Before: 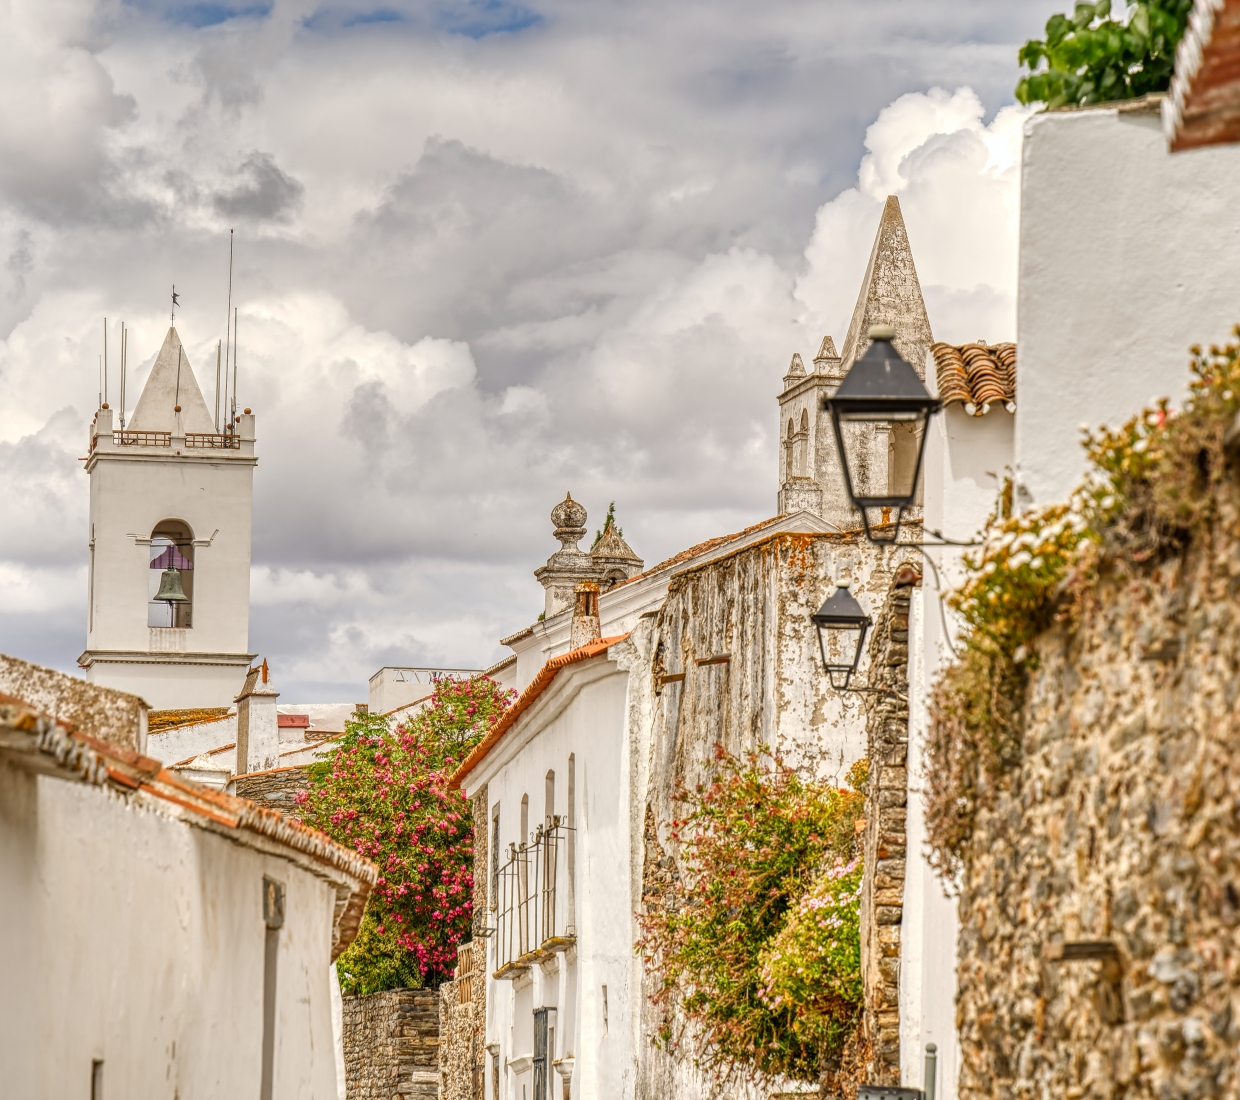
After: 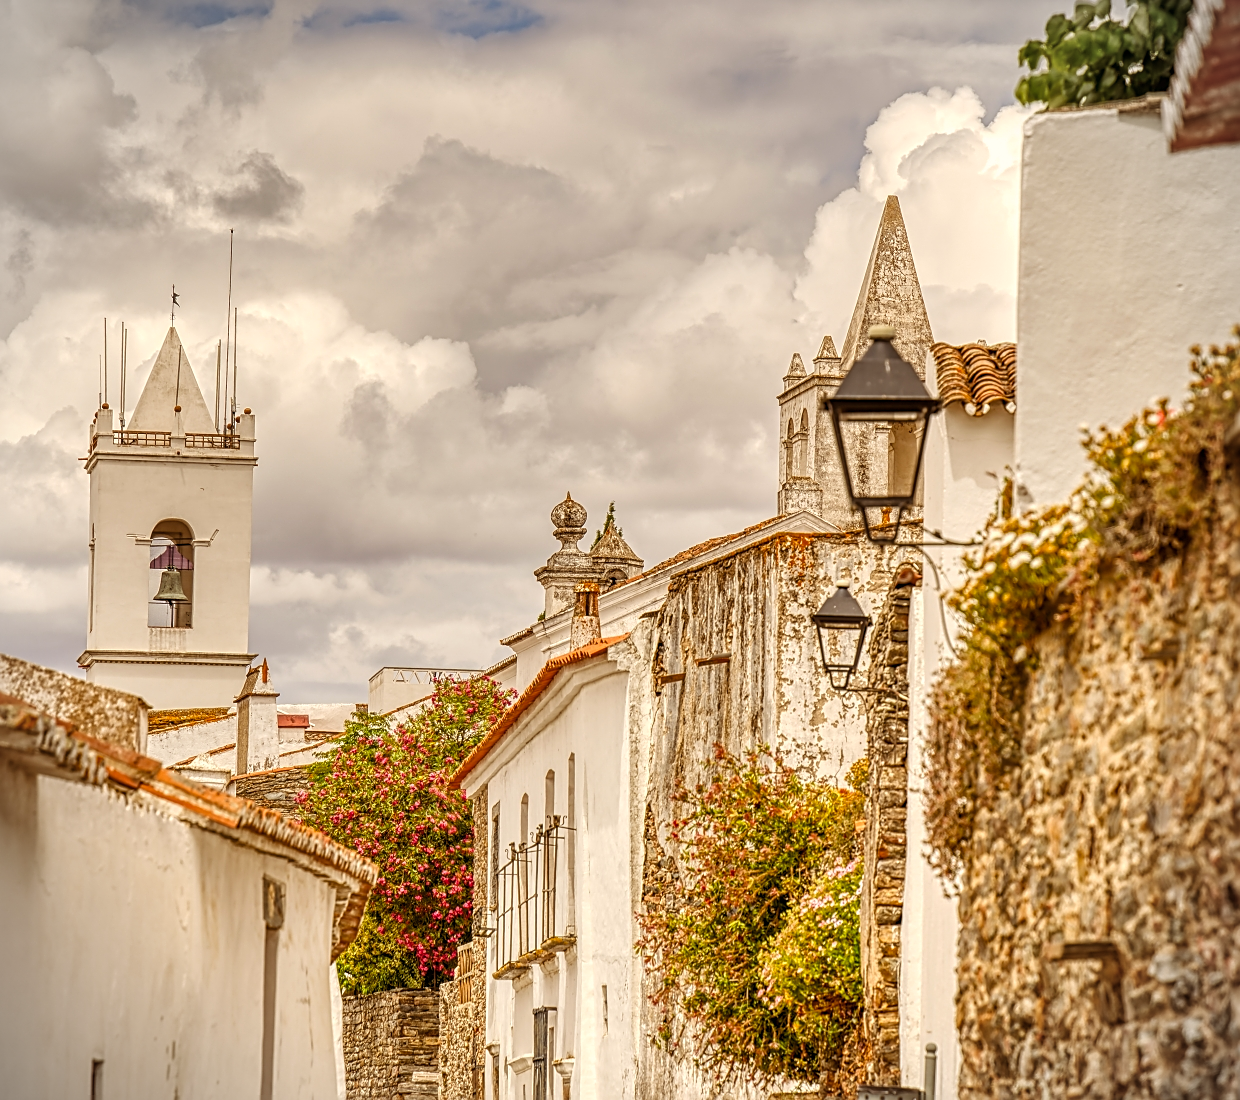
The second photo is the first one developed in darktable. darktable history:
sharpen: on, module defaults
color balance rgb: shadows lift › chroma 4.41%, shadows lift › hue 27°, power › chroma 2.5%, power › hue 70°, highlights gain › chroma 1%, highlights gain › hue 27°, saturation formula JzAzBz (2021)
vignetting: fall-off start 91.19%
